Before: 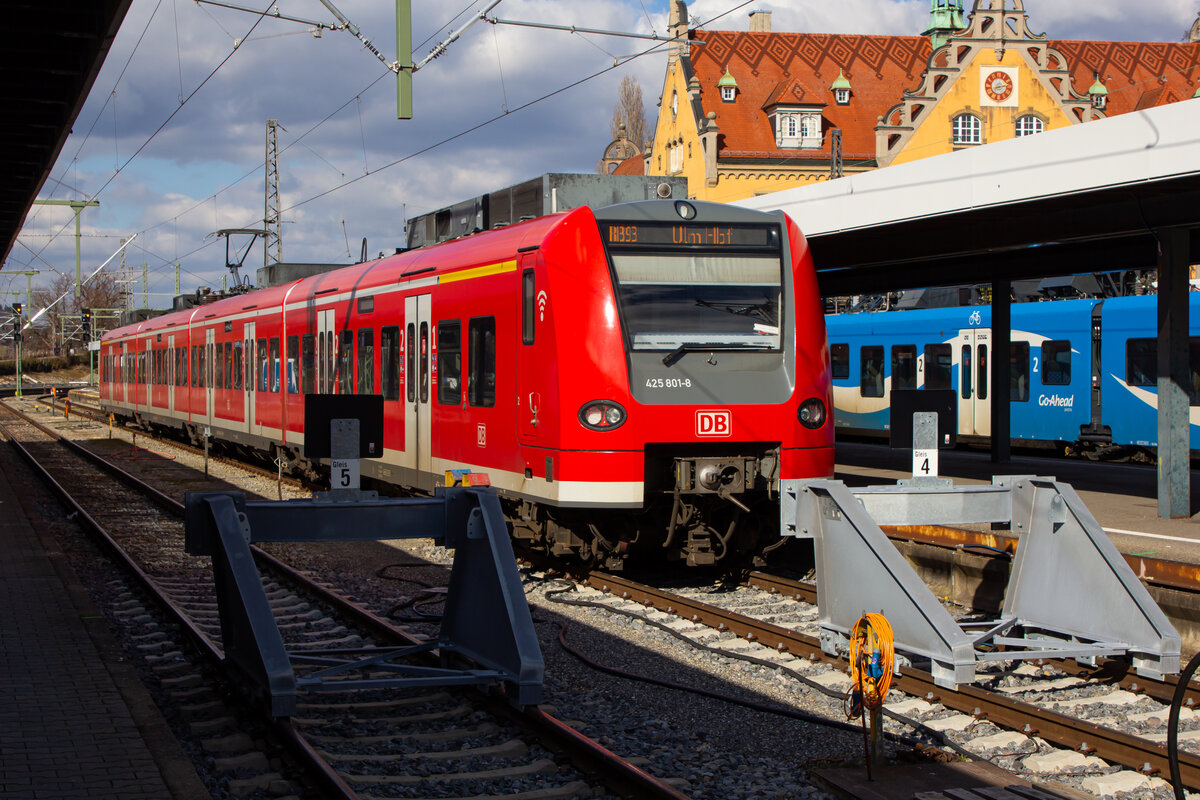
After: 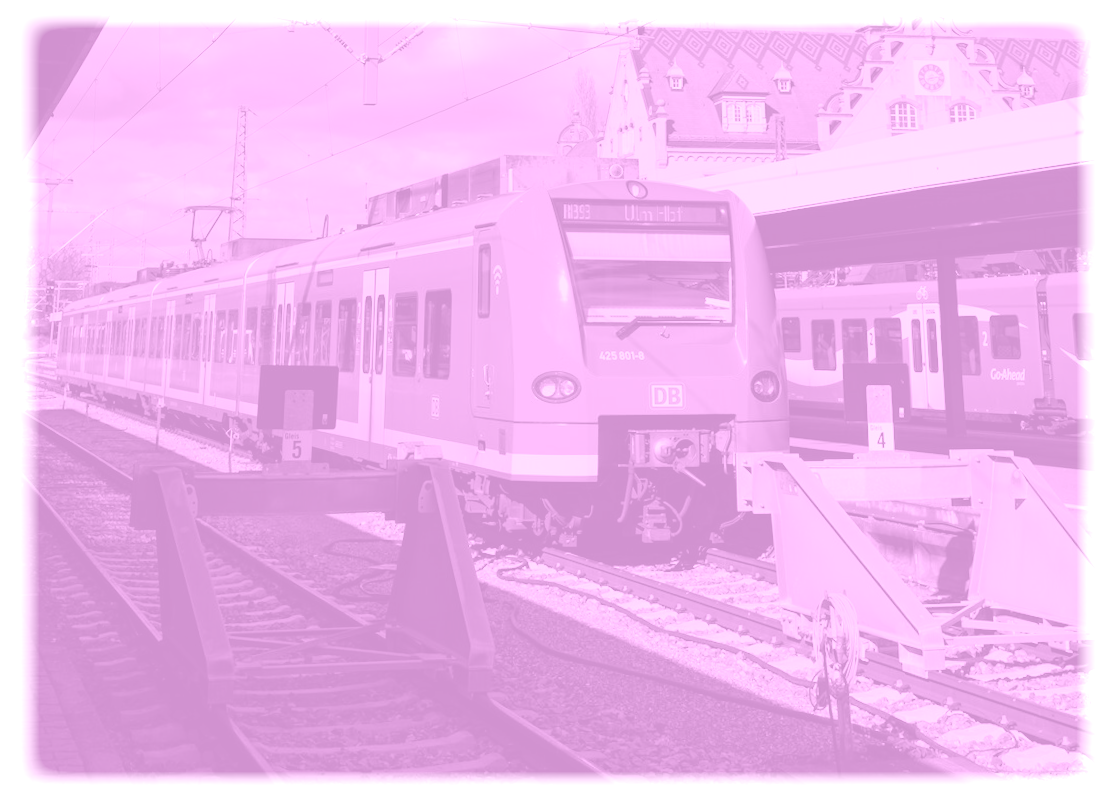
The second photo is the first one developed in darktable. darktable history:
colorize: hue 331.2°, saturation 75%, source mix 30.28%, lightness 70.52%, version 1
color correction: highlights a* 15.46, highlights b* -20.56
rotate and perspective: rotation 0.215°, lens shift (vertical) -0.139, crop left 0.069, crop right 0.939, crop top 0.002, crop bottom 0.996
vignetting: fall-off start 93%, fall-off radius 5%, brightness 1, saturation -0.49, automatic ratio true, width/height ratio 1.332, shape 0.04, unbound false
